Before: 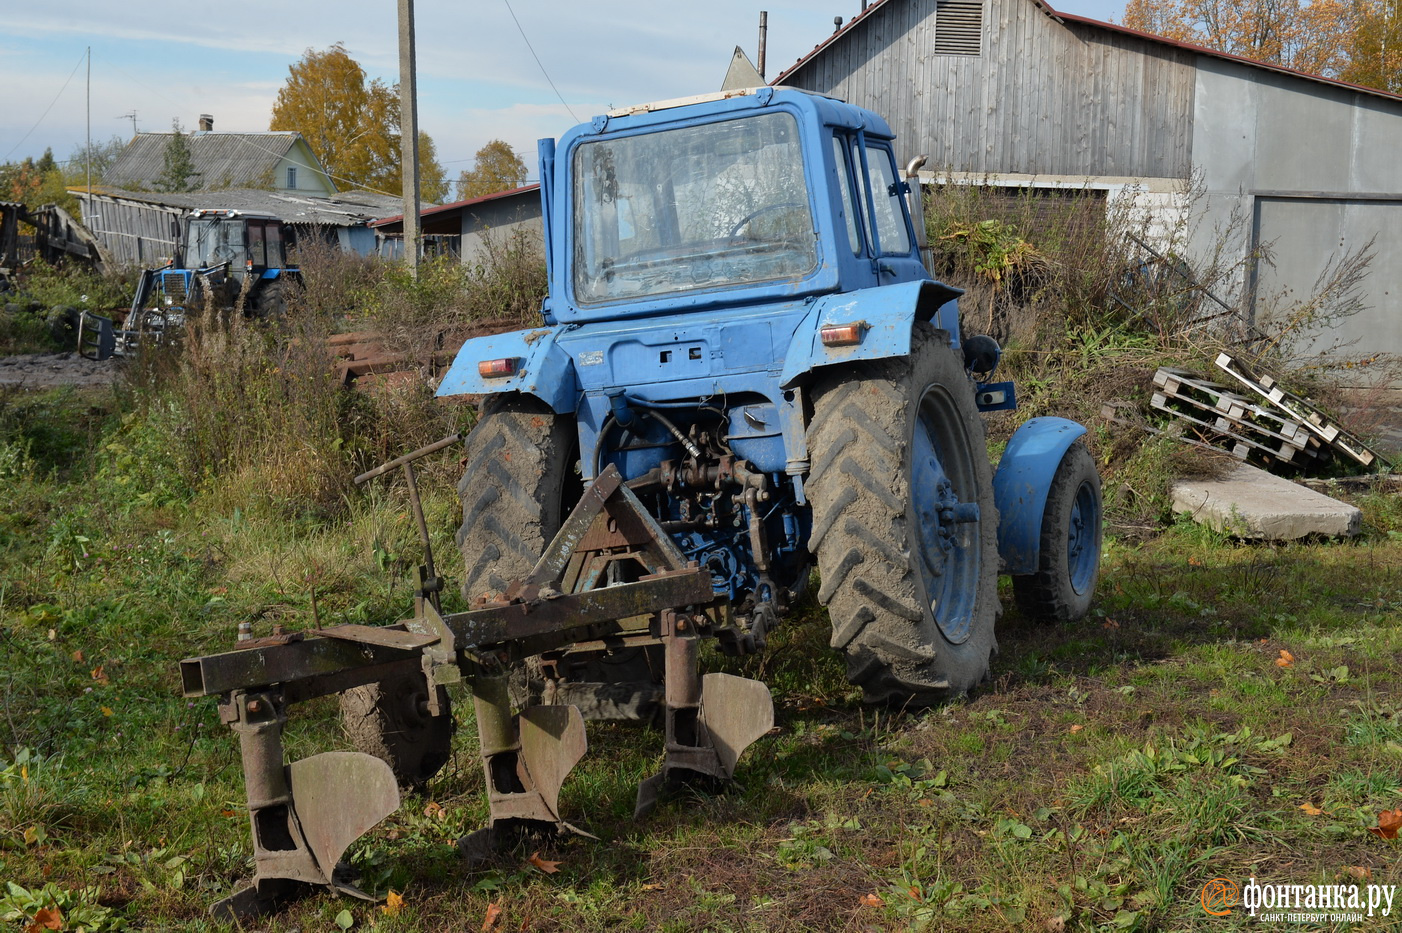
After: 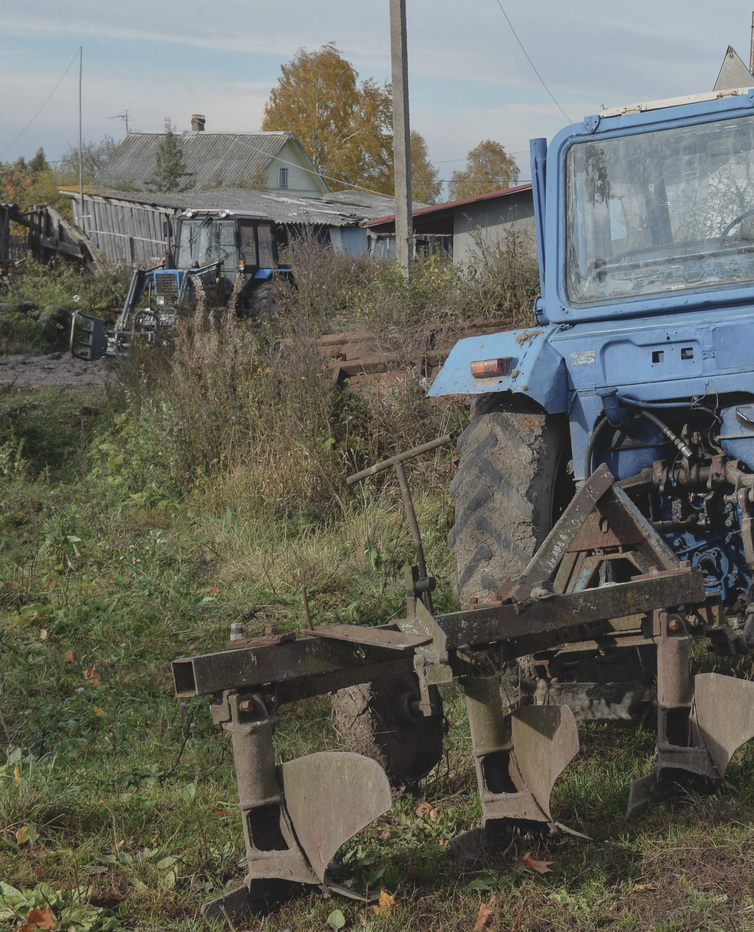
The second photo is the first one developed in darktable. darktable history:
lowpass: radius 0.1, contrast 0.85, saturation 1.1, unbound 0
crop: left 0.587%, right 45.588%, bottom 0.086%
contrast brightness saturation: contrast -0.05, saturation -0.41
local contrast: detail 110%
